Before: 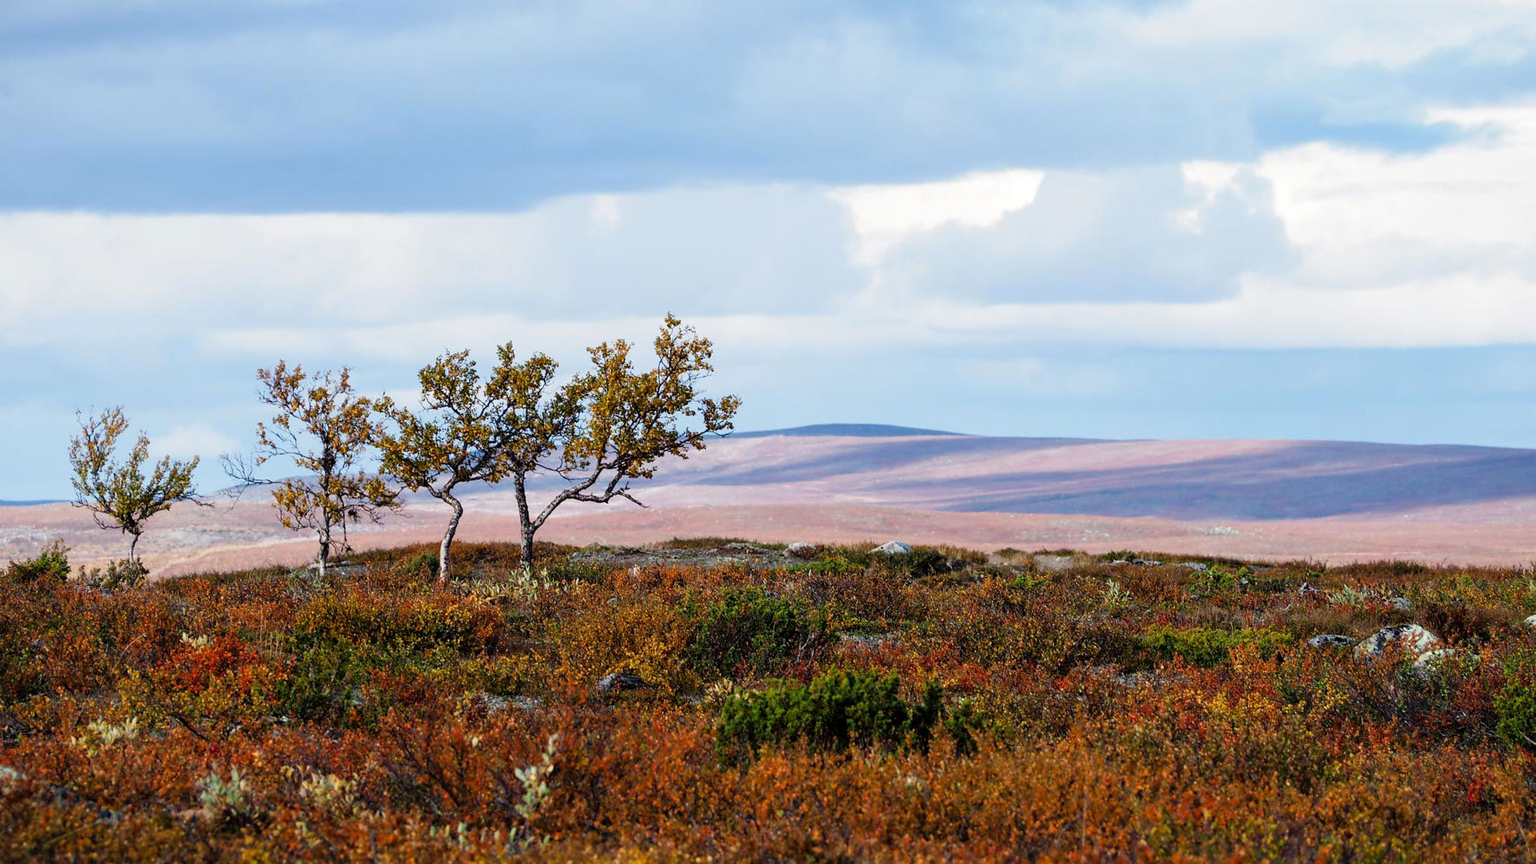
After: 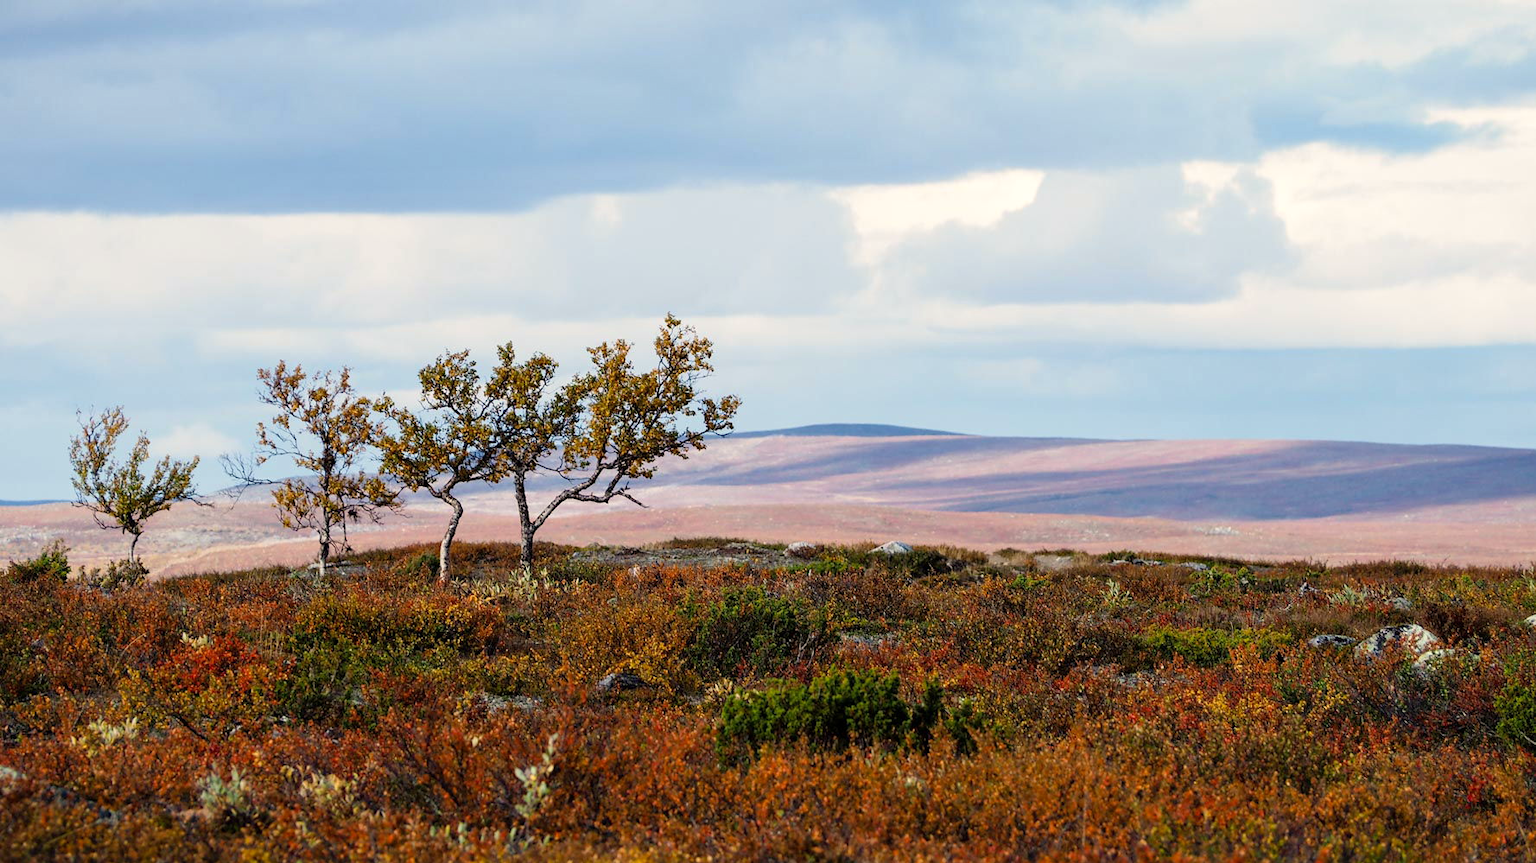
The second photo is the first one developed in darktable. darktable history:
color calibration: x 0.336, y 0.348, temperature 5393.58 K
